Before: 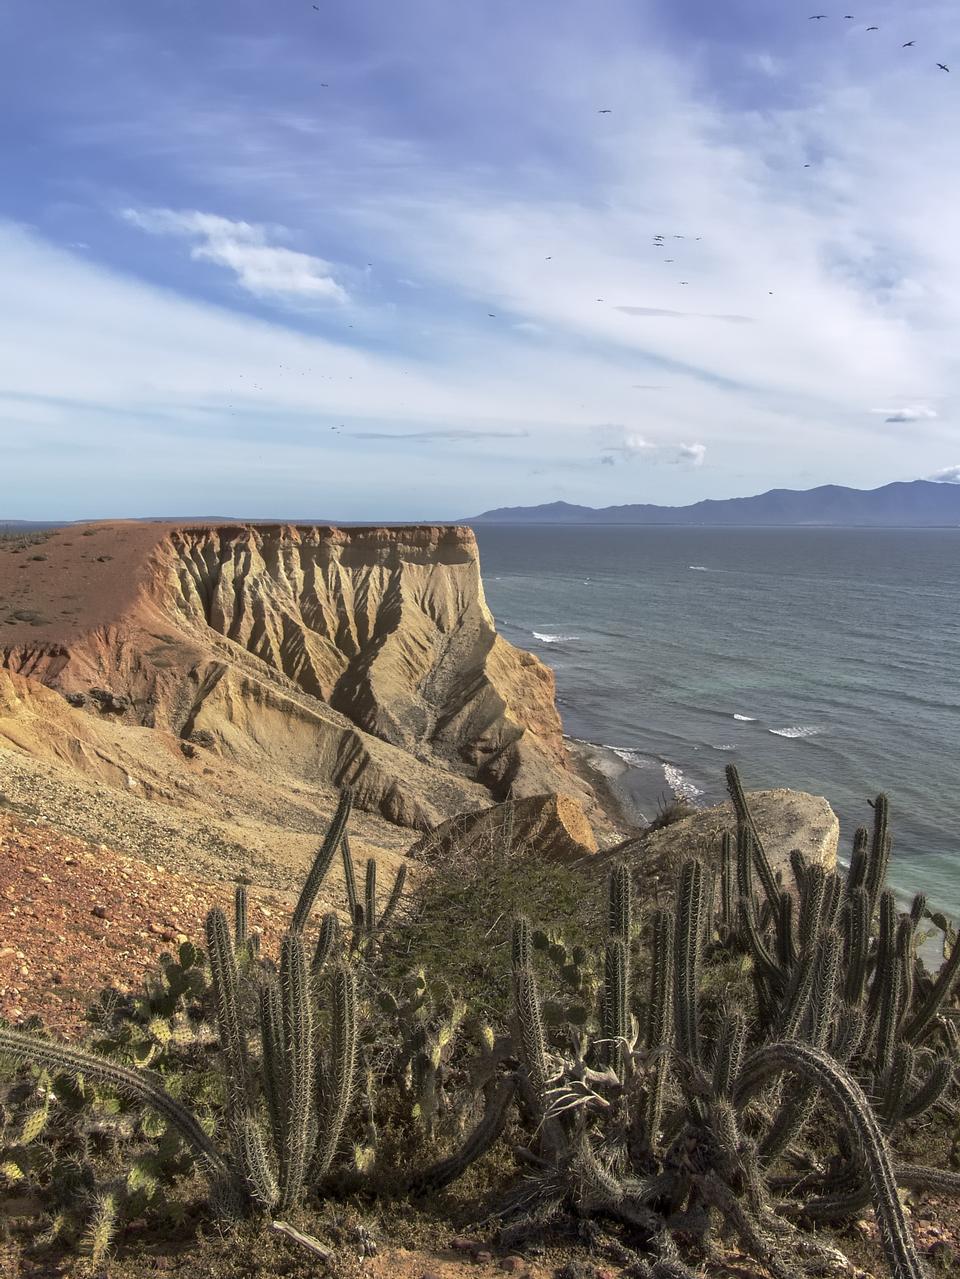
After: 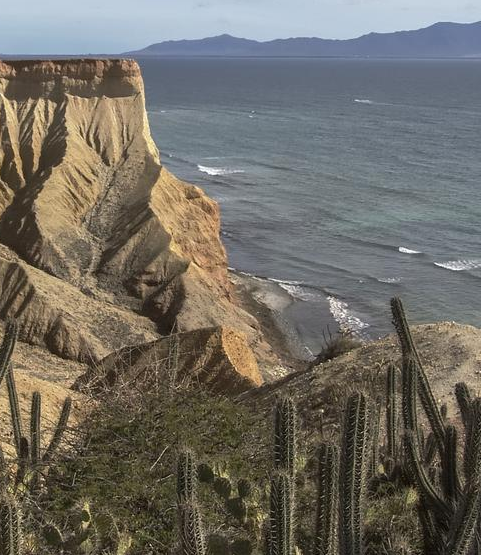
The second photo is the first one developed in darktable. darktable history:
crop: left 34.97%, top 36.584%, right 14.87%, bottom 19.946%
